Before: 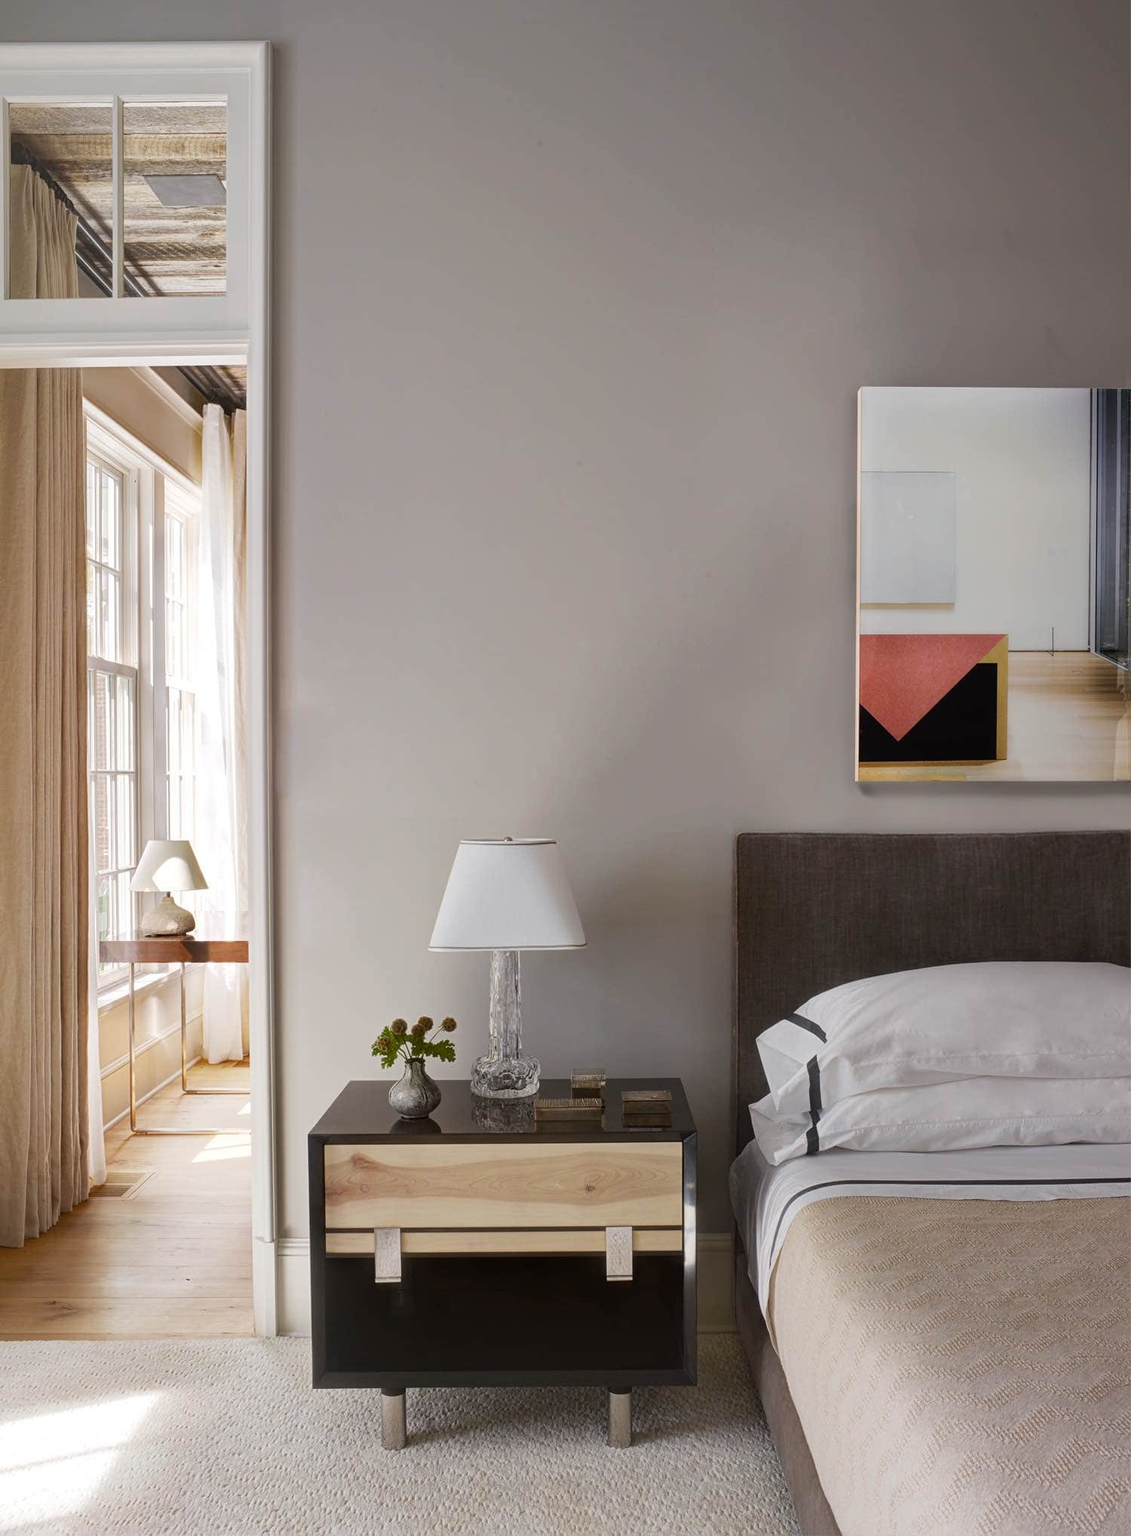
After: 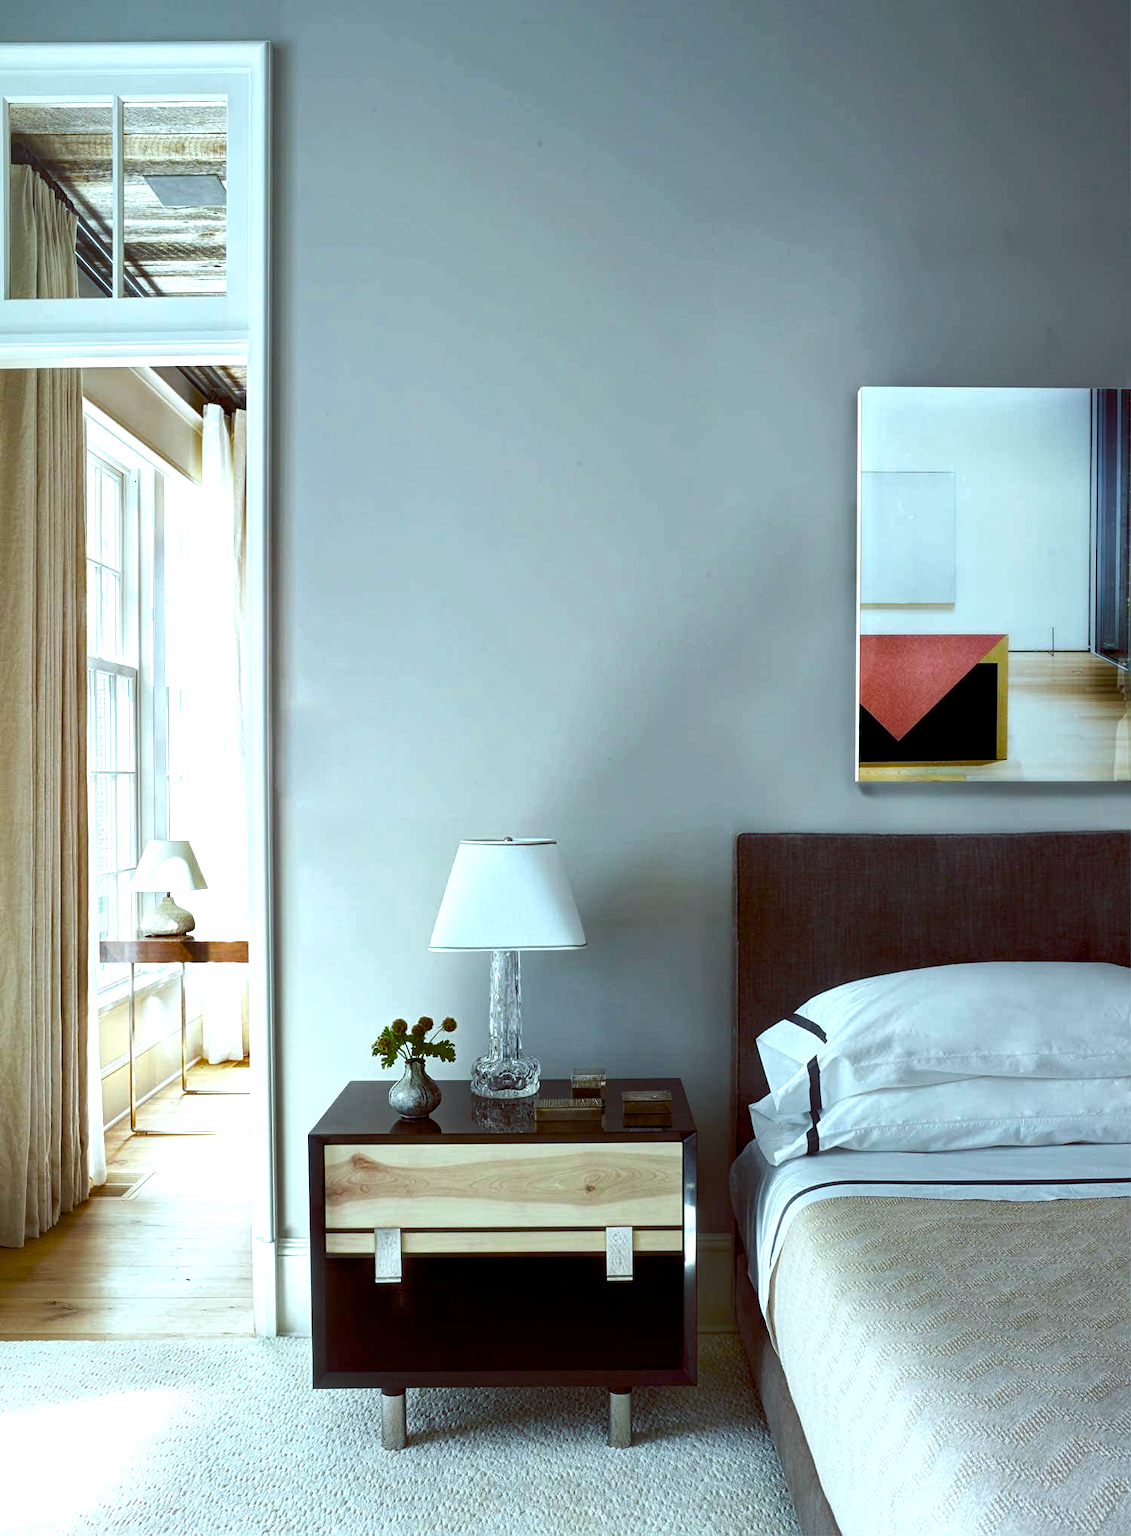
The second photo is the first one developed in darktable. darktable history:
color balance rgb: shadows lift › luminance -7.7%, shadows lift › chroma 2.13%, shadows lift › hue 200.79°, power › luminance -7.77%, power › chroma 2.27%, power › hue 220.69°, highlights gain › luminance 15.15%, highlights gain › chroma 4%, highlights gain › hue 209.35°, global offset › luminance -0.21%, global offset › chroma 0.27%, perceptual saturation grading › global saturation 24.42%, perceptual saturation grading › highlights -24.42%, perceptual saturation grading › mid-tones 24.42%, perceptual saturation grading › shadows 40%, perceptual brilliance grading › global brilliance -5%, perceptual brilliance grading › highlights 24.42%, perceptual brilliance grading › mid-tones 7%, perceptual brilliance grading › shadows -5%
